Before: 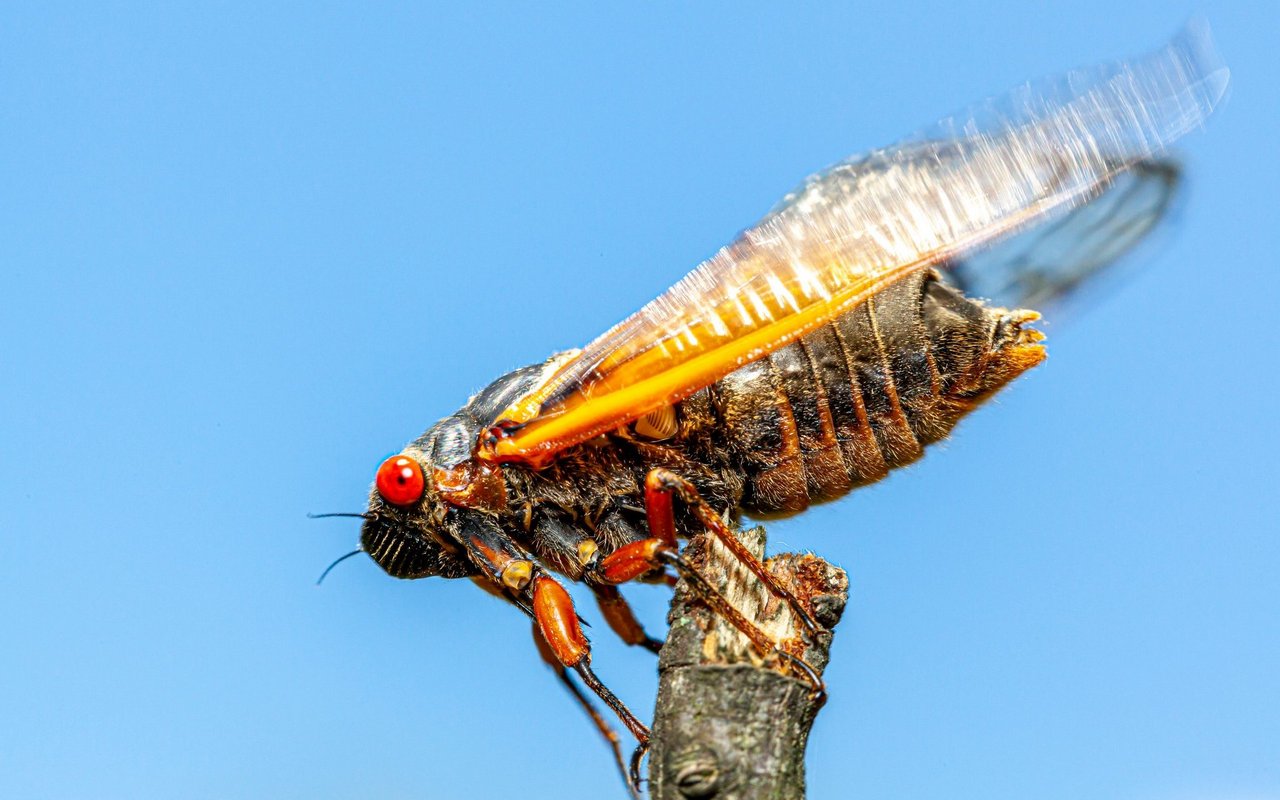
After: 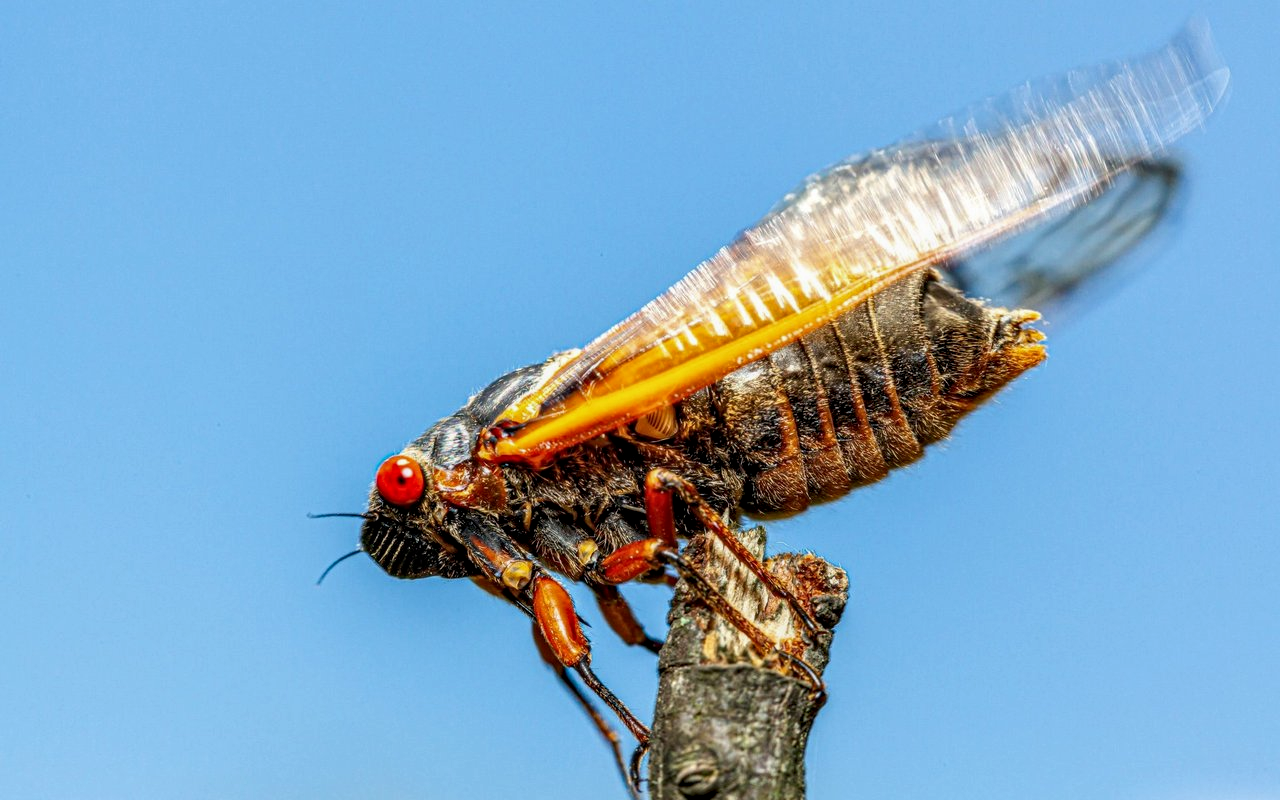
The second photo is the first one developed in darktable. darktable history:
exposure: exposure -0.169 EV, compensate highlight preservation false
local contrast: detail 130%
